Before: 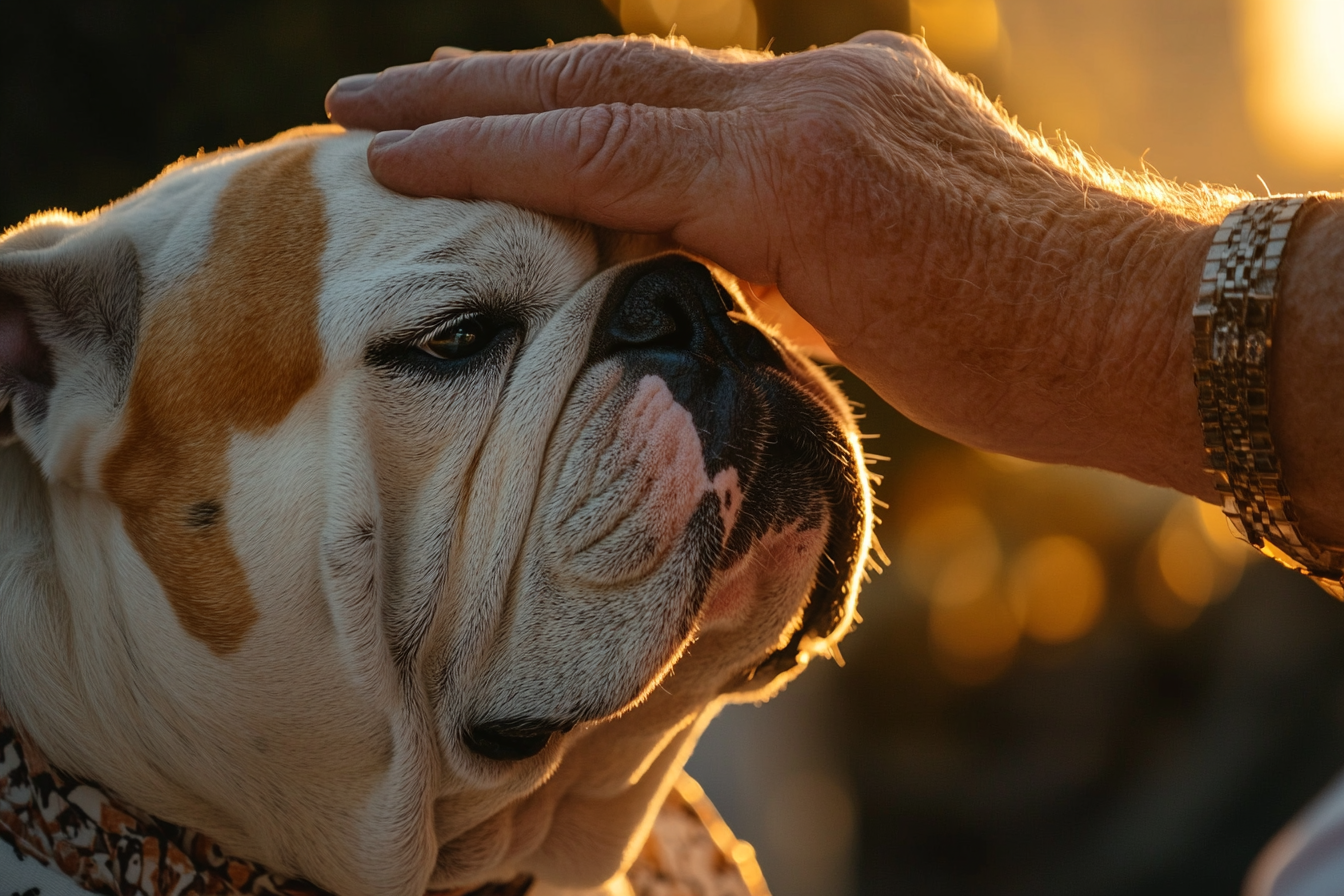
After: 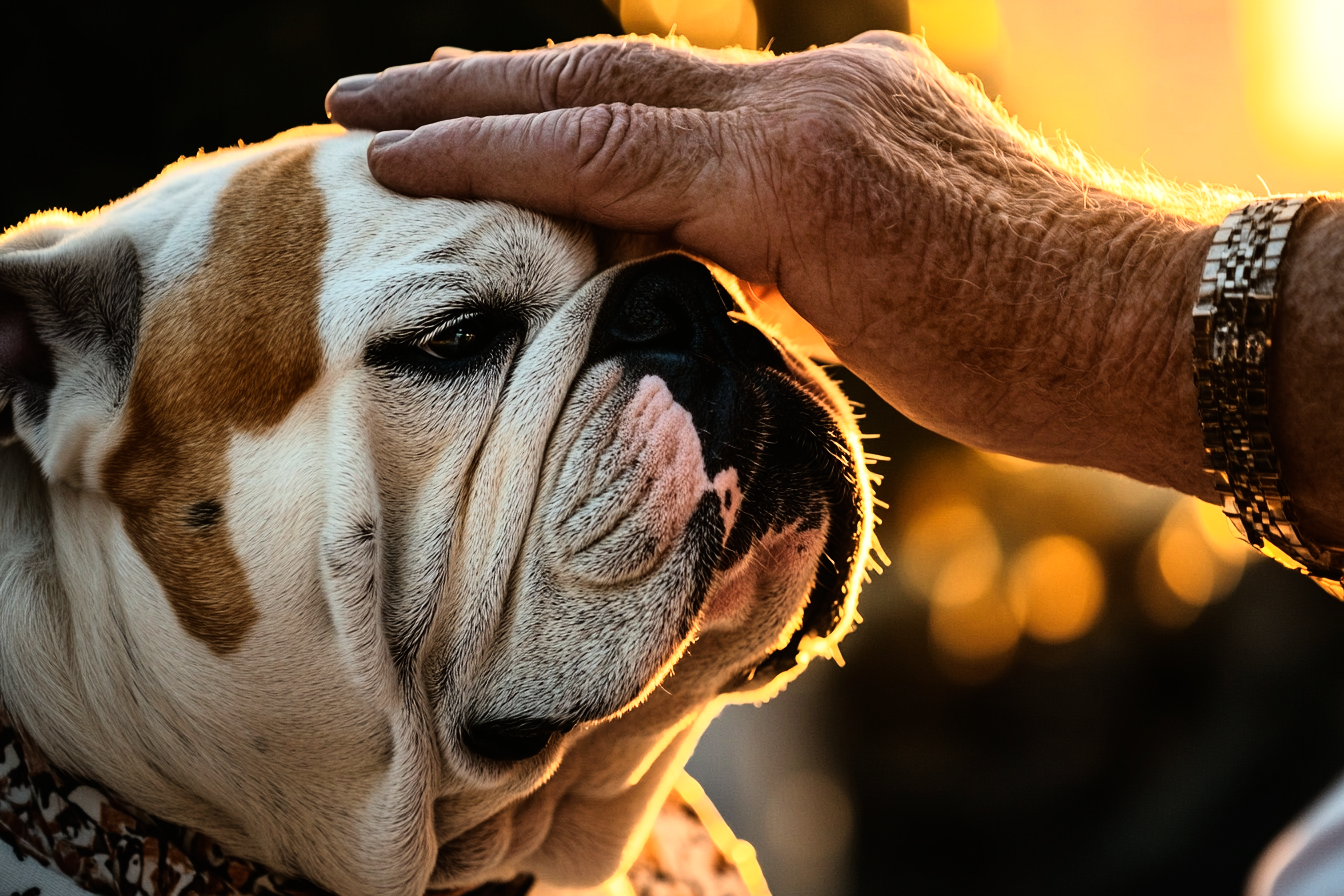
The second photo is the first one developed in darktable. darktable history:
rgb curve: curves: ch0 [(0, 0) (0.21, 0.15) (0.24, 0.21) (0.5, 0.75) (0.75, 0.96) (0.89, 0.99) (1, 1)]; ch1 [(0, 0.02) (0.21, 0.13) (0.25, 0.2) (0.5, 0.67) (0.75, 0.9) (0.89, 0.97) (1, 1)]; ch2 [(0, 0.02) (0.21, 0.13) (0.25, 0.2) (0.5, 0.67) (0.75, 0.9) (0.89, 0.97) (1, 1)], compensate middle gray true
color zones: curves: ch0 [(0, 0.5) (0.143, 0.5) (0.286, 0.5) (0.429, 0.5) (0.571, 0.5) (0.714, 0.476) (0.857, 0.5) (1, 0.5)]; ch2 [(0, 0.5) (0.143, 0.5) (0.286, 0.5) (0.429, 0.5) (0.571, 0.5) (0.714, 0.487) (0.857, 0.5) (1, 0.5)]
